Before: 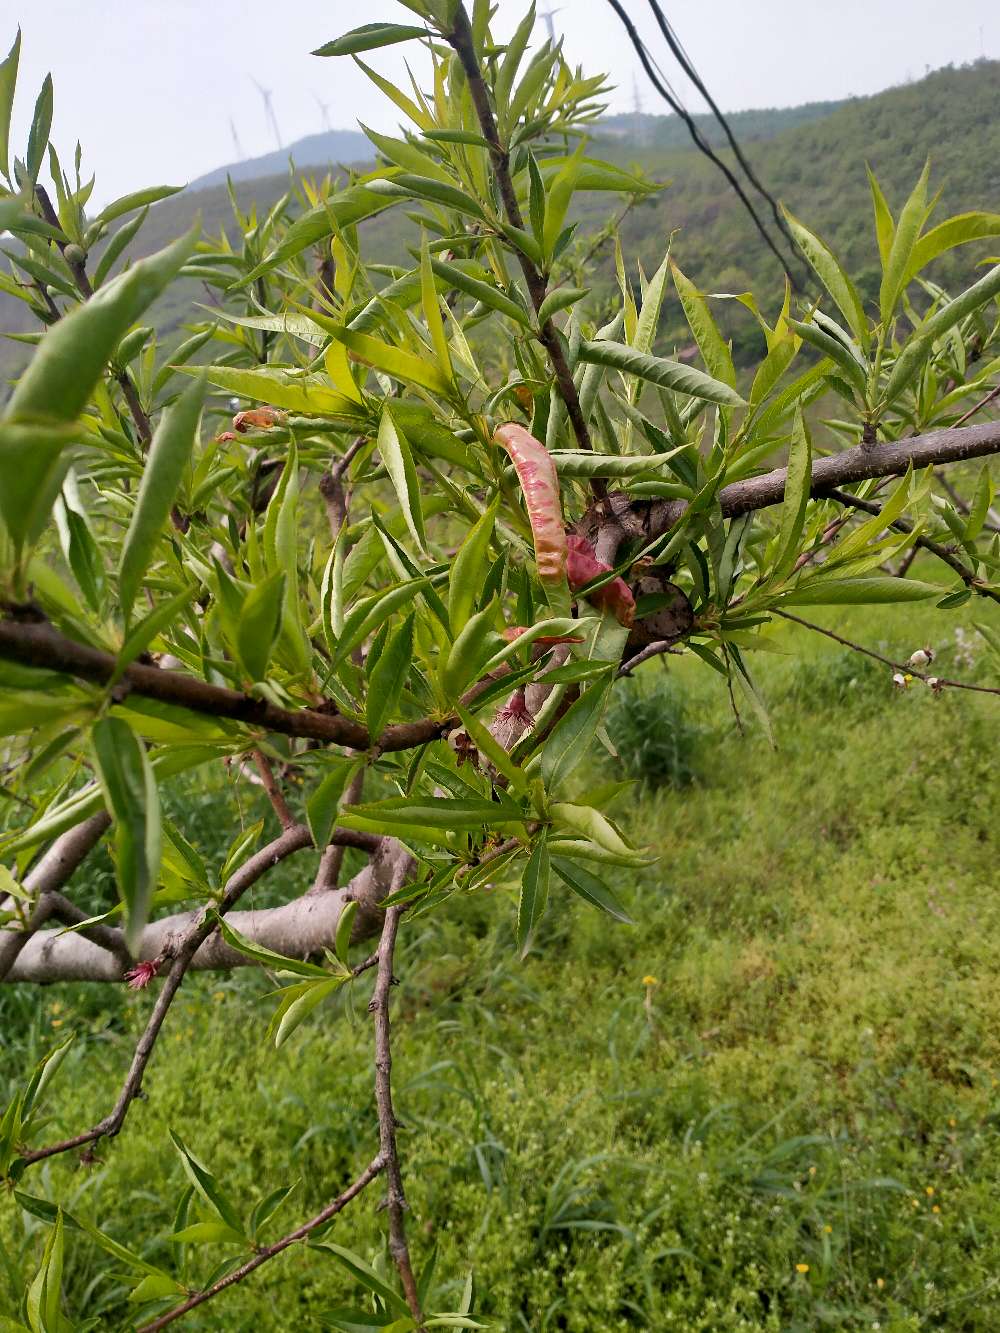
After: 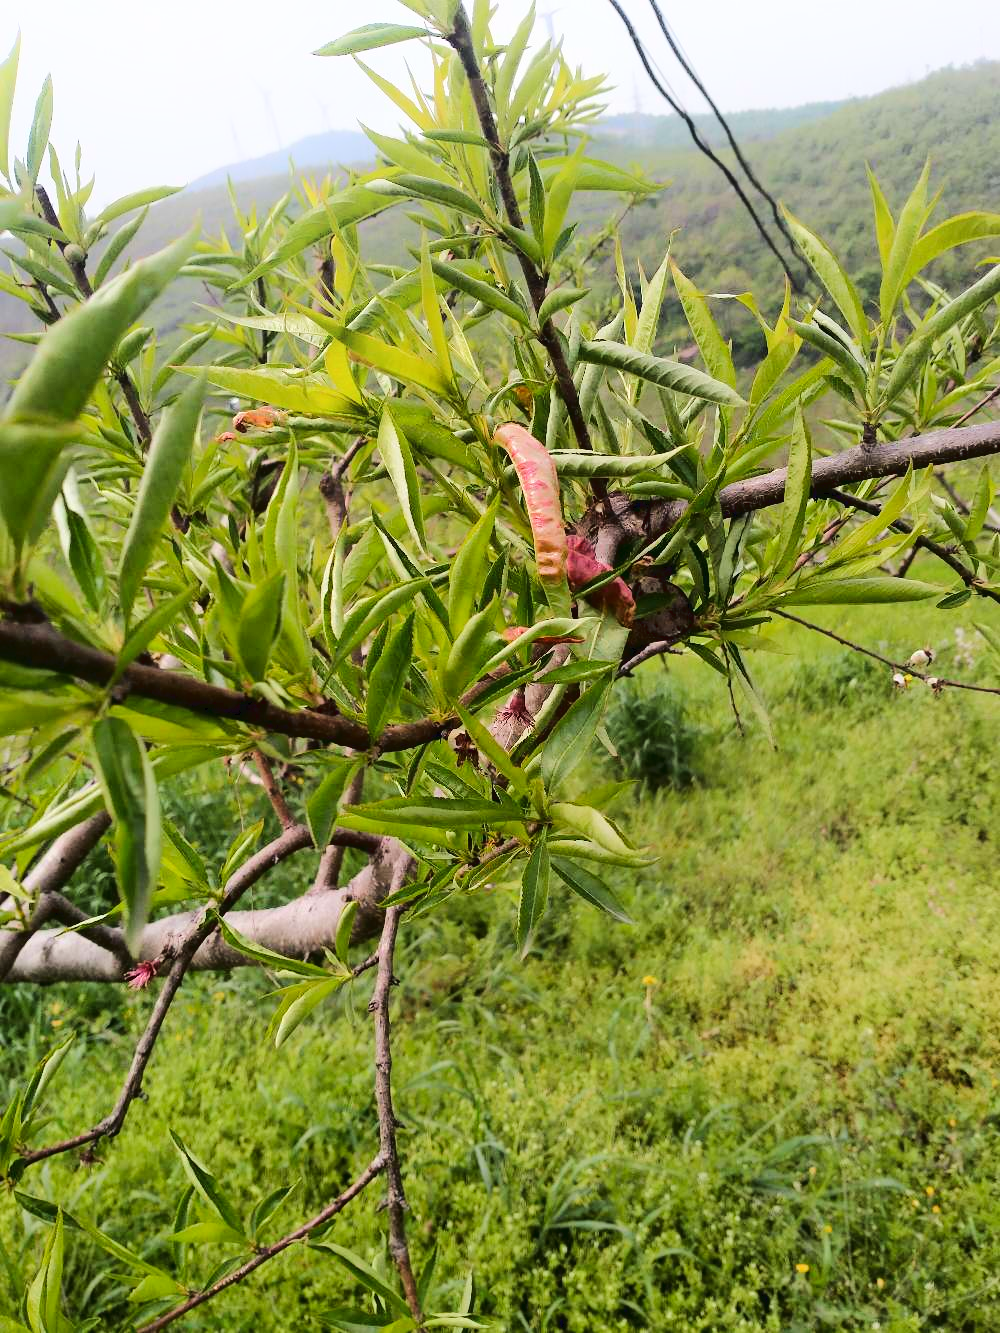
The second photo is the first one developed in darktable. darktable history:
tone curve: curves: ch0 [(0, 0) (0.003, 0.034) (0.011, 0.038) (0.025, 0.046) (0.044, 0.054) (0.069, 0.06) (0.1, 0.079) (0.136, 0.114) (0.177, 0.151) (0.224, 0.213) (0.277, 0.293) (0.335, 0.385) (0.399, 0.482) (0.468, 0.578) (0.543, 0.655) (0.623, 0.724) (0.709, 0.786) (0.801, 0.854) (0.898, 0.922) (1, 1)], color space Lab, linked channels, preserve colors none
shadows and highlights: highlights 71.66, highlights color adjustment 52.23%, soften with gaussian
